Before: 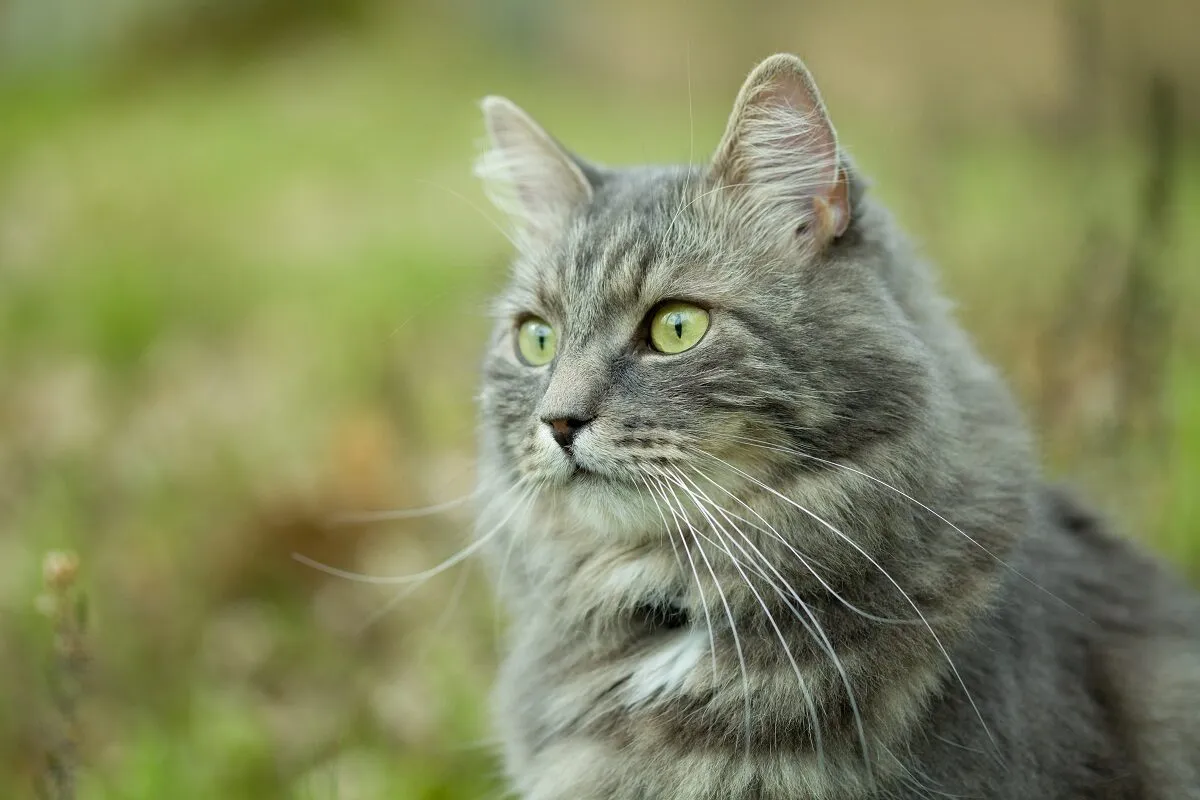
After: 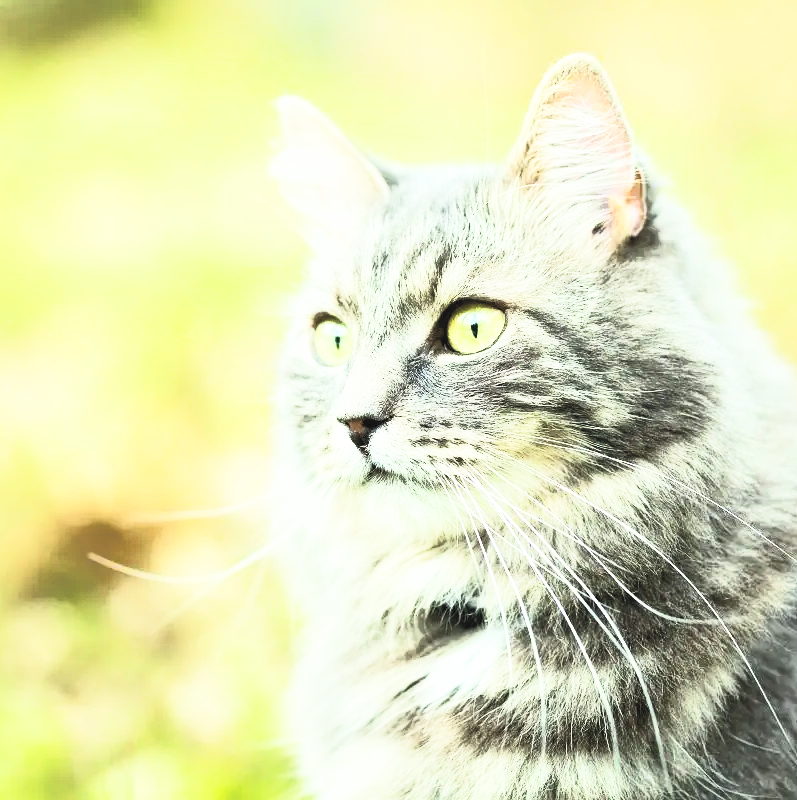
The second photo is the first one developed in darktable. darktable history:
crop: left 17.061%, right 16.51%
shadows and highlights: on, module defaults
contrast brightness saturation: contrast 0.557, brightness 0.573, saturation -0.332
base curve: curves: ch0 [(0, 0) (0.007, 0.004) (0.027, 0.03) (0.046, 0.07) (0.207, 0.54) (0.442, 0.872) (0.673, 0.972) (1, 1)], preserve colors none
